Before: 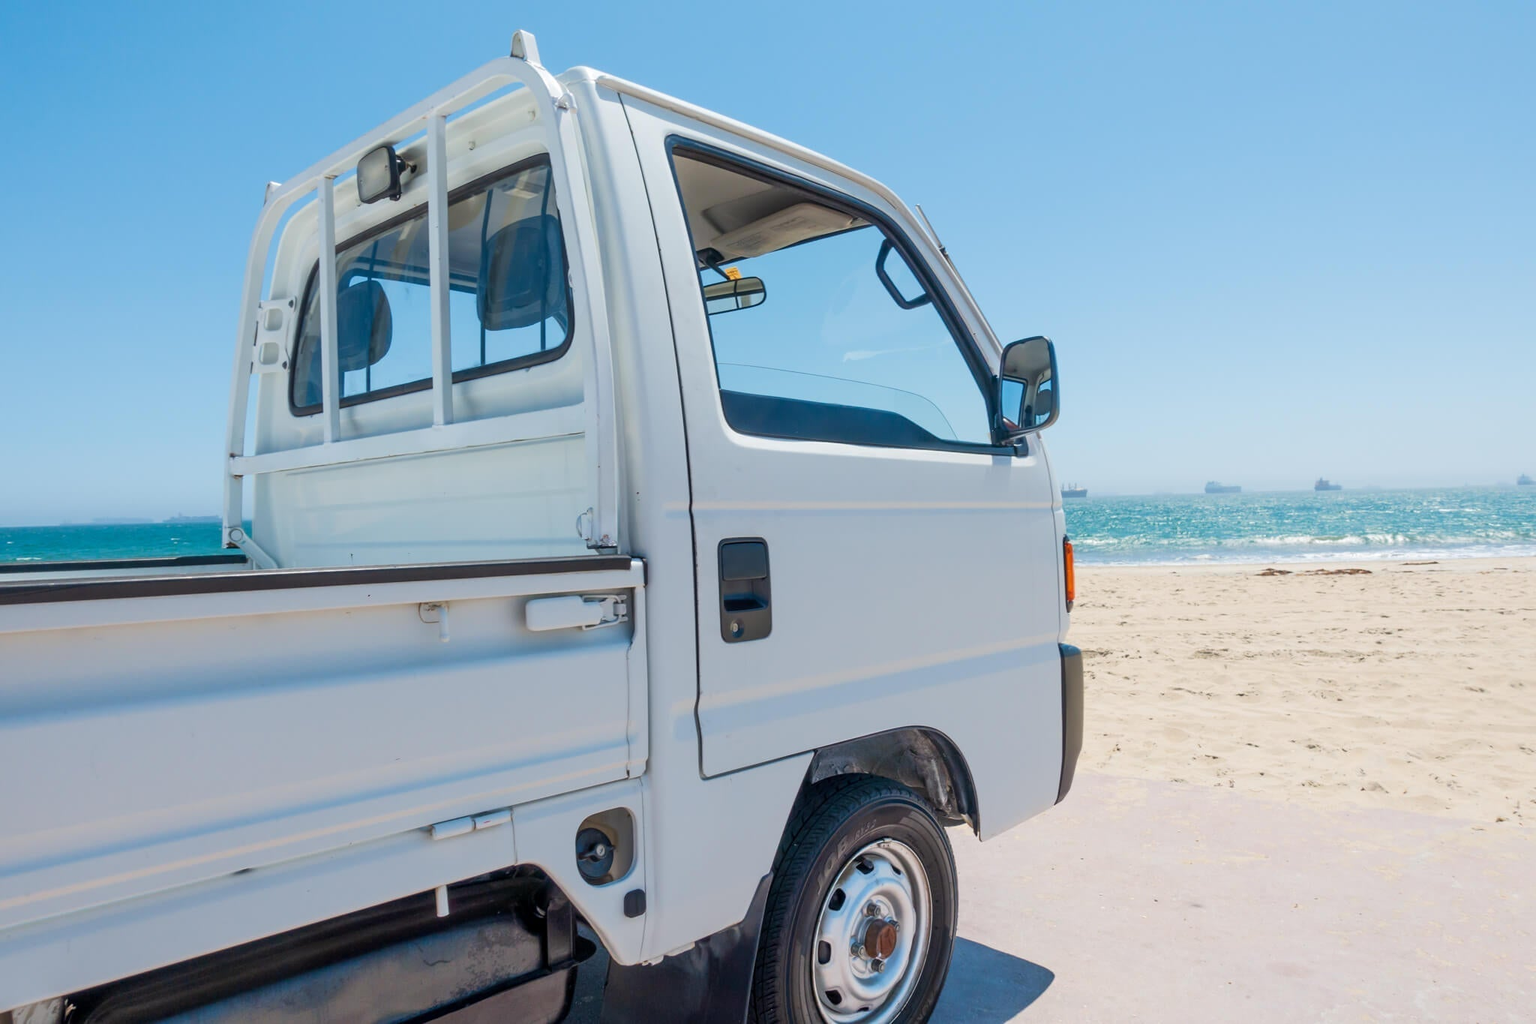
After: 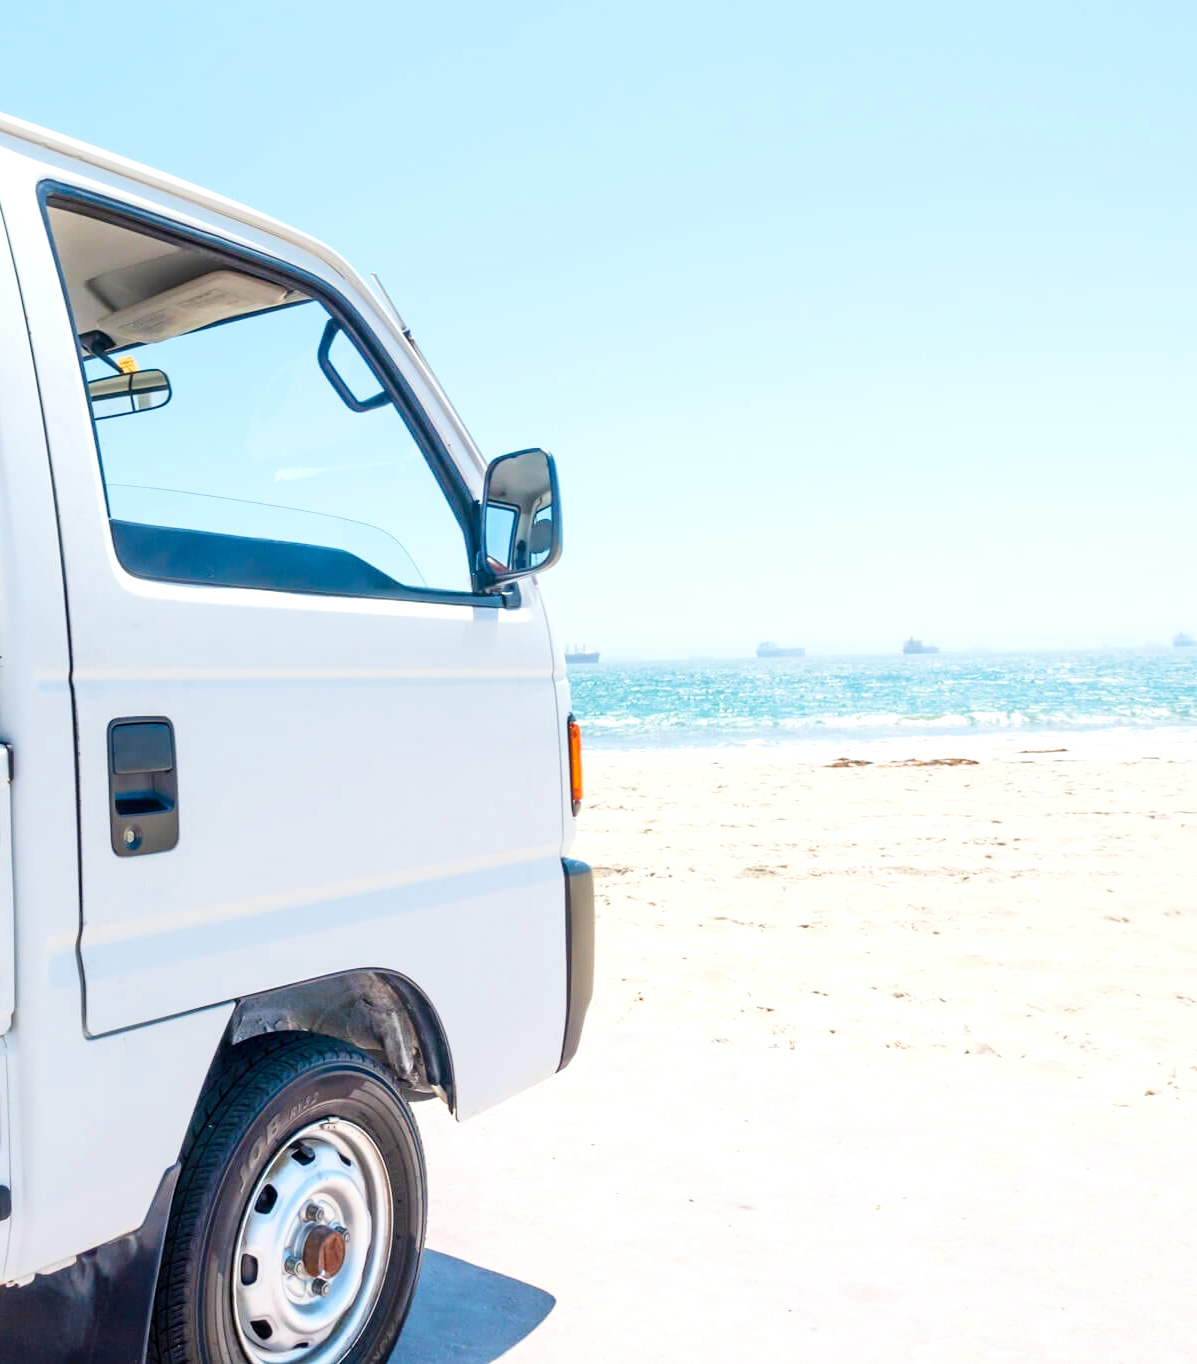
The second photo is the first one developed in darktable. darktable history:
crop: left 41.55%
tone curve: curves: ch0 [(0, 0) (0.004, 0.001) (0.133, 0.112) (0.325, 0.362) (0.832, 0.893) (1, 1)], preserve colors none
exposure: exposure 0.629 EV, compensate highlight preservation false
